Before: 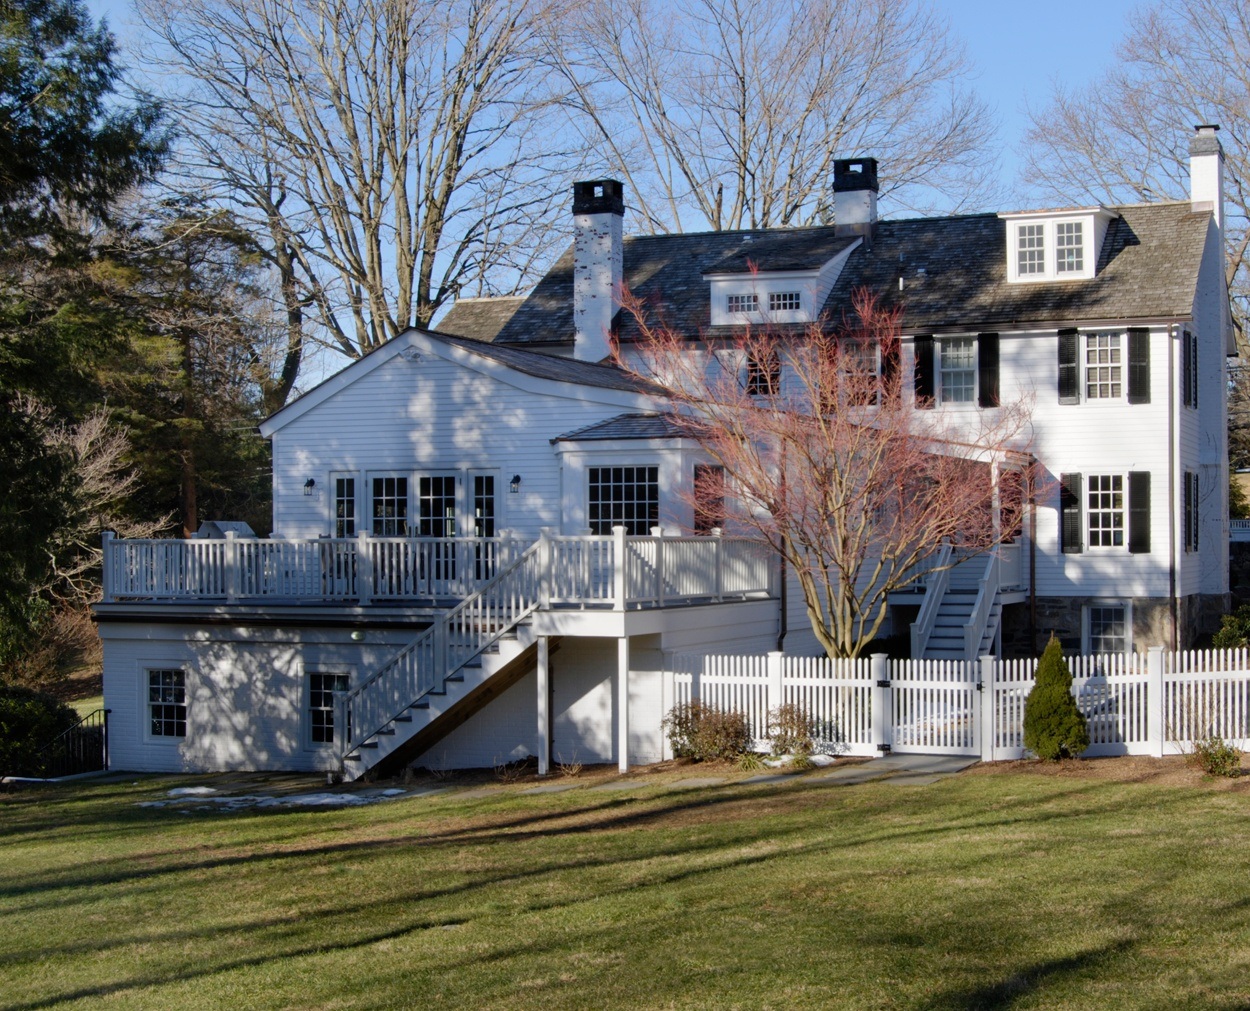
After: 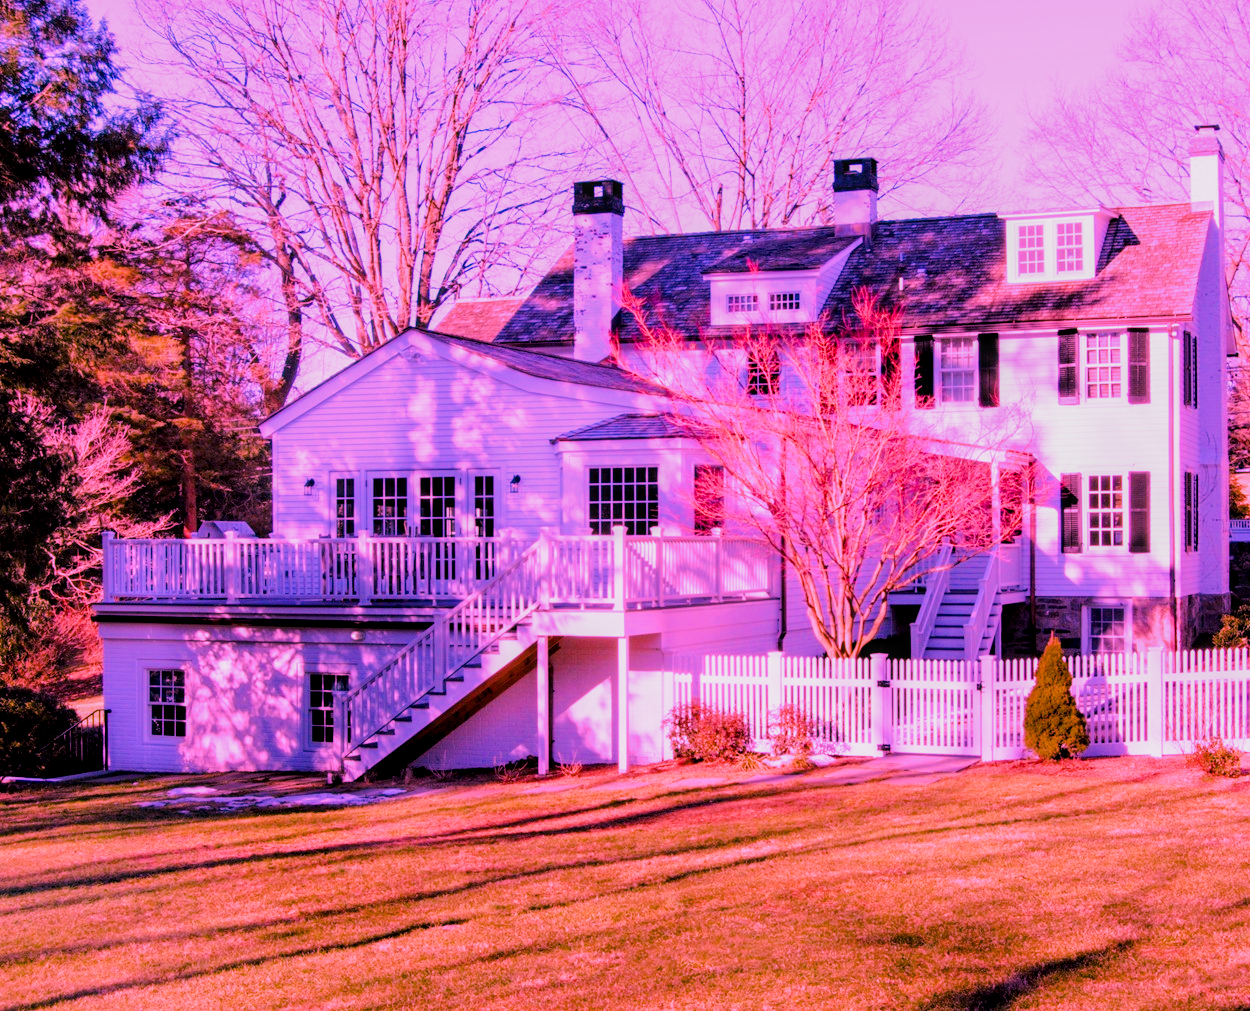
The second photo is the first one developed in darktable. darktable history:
local contrast: on, module defaults
raw chromatic aberrations: on, module defaults
color balance rgb: perceptual saturation grading › global saturation 25%, perceptual brilliance grading › mid-tones 10%, perceptual brilliance grading › shadows 15%, global vibrance 20%
exposure: black level correction 0.001, exposure 0.5 EV, compensate exposure bias true, compensate highlight preservation false
filmic rgb: black relative exposure -7.65 EV, white relative exposure 4.56 EV, hardness 3.61
highlight reconstruction: method reconstruct color, iterations 1, diameter of reconstruction 64 px
hot pixels: on, module defaults
lens correction: scale 1.01, crop 1, focal 85, aperture 2.8, distance 10.02, camera "Canon EOS RP", lens "Canon RF 85mm F2 MACRO IS STM"
raw denoise: x [[0, 0.25, 0.5, 0.75, 1] ×4]
tone equalizer "mask blending: all purposes": on, module defaults
white balance: red 2, blue 1.701
